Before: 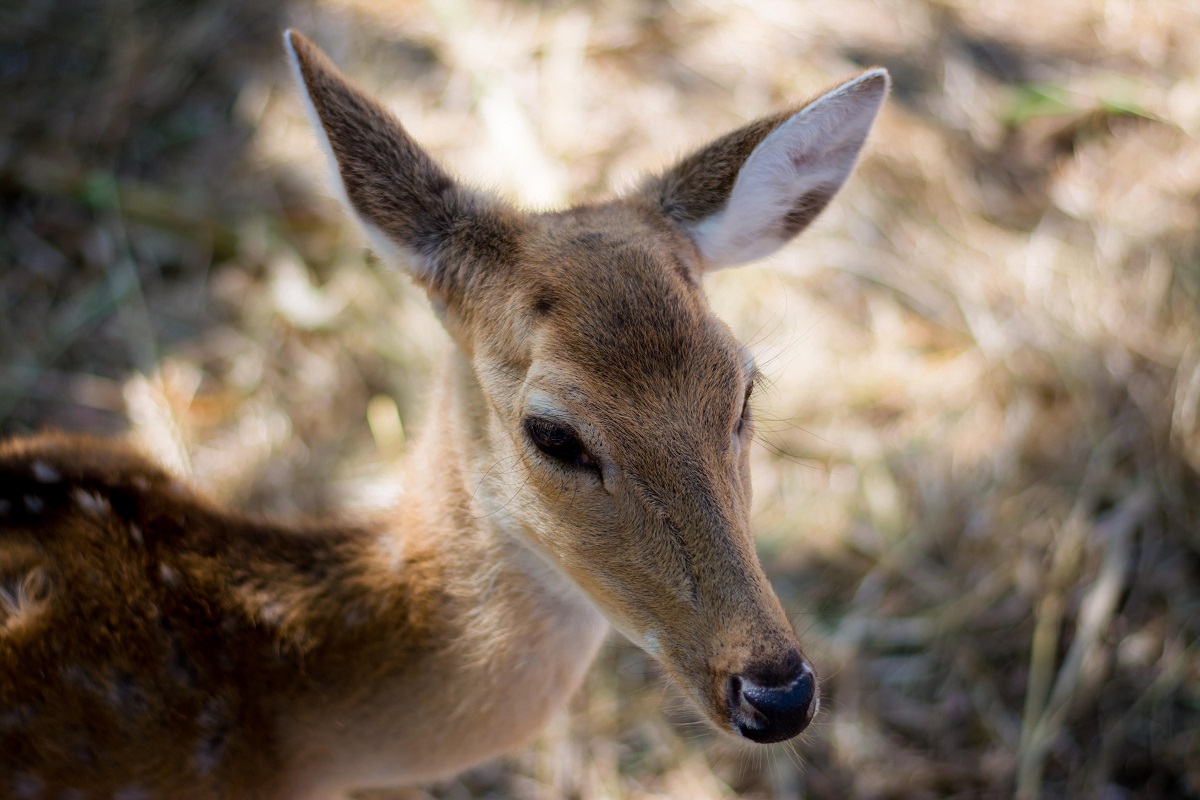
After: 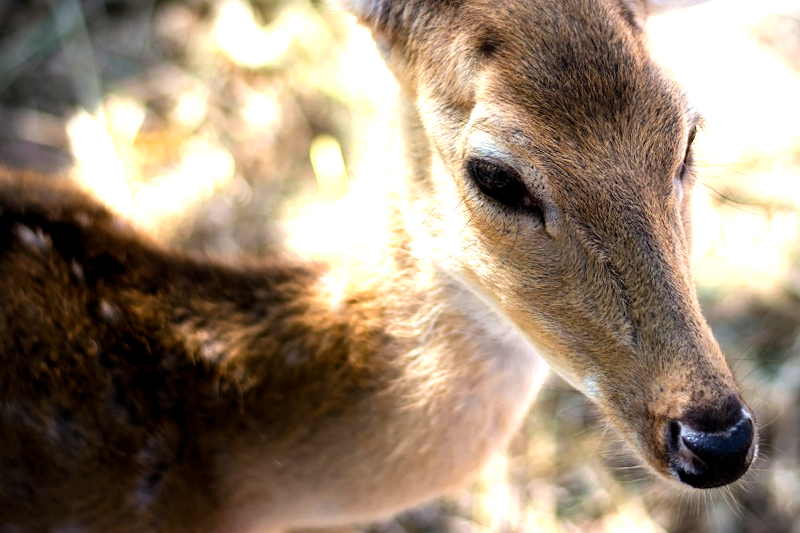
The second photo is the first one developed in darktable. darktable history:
contrast brightness saturation: contrast 0.08, saturation 0.02
levels: levels [0.012, 0.367, 0.697]
vignetting: fall-off radius 60.92%
crop and rotate: angle -0.82°, left 3.85%, top 31.828%, right 27.992%
